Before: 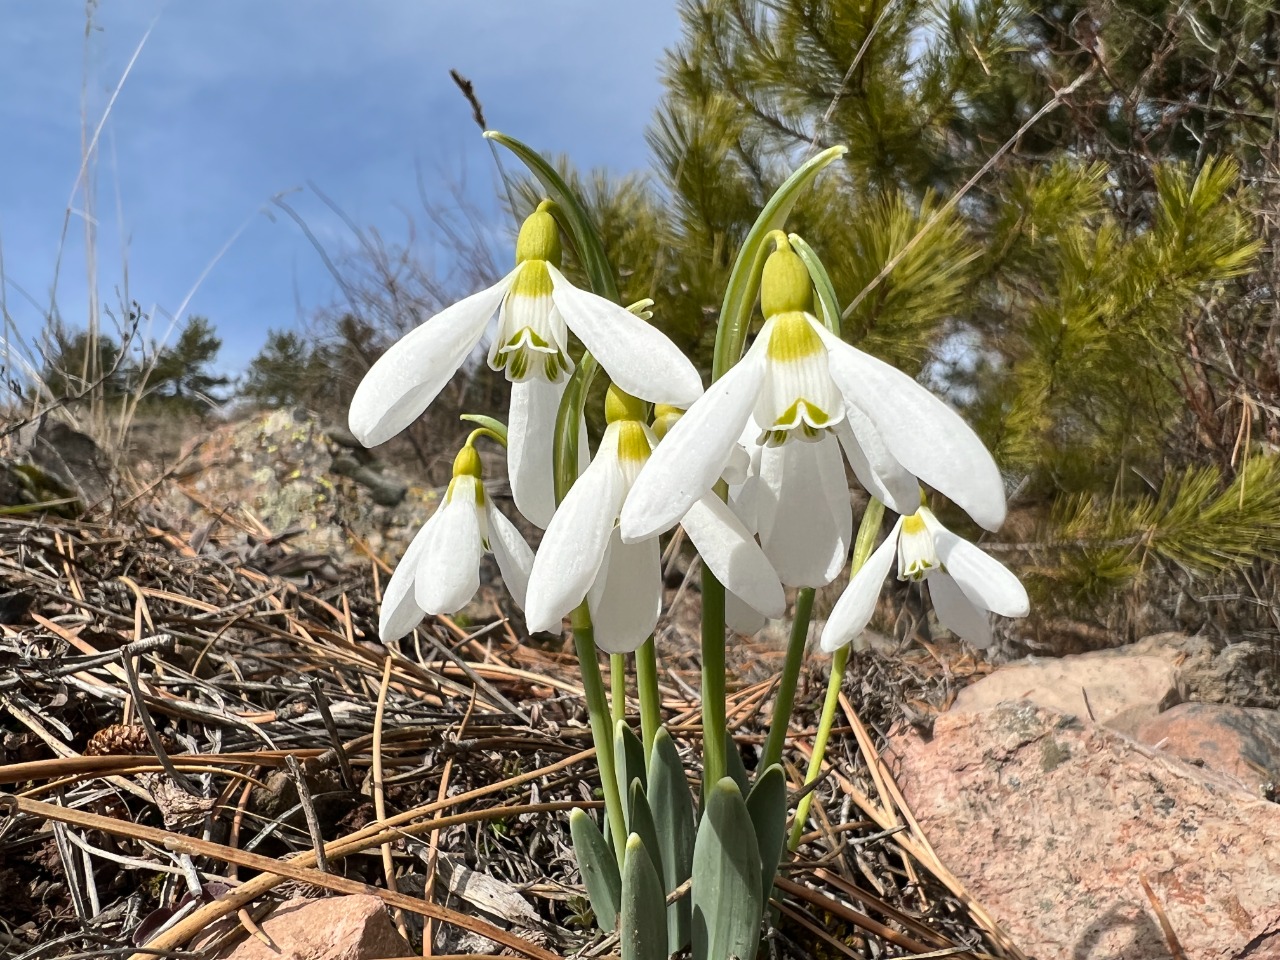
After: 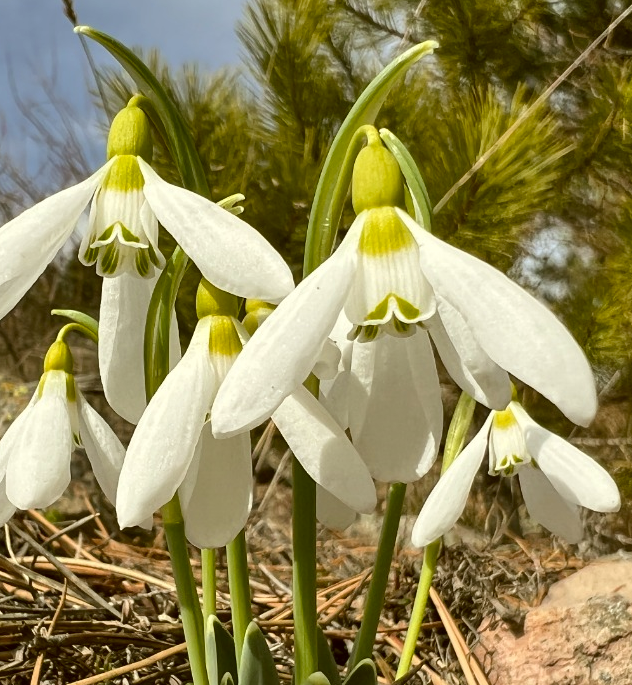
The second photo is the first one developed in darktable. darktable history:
shadows and highlights: radius 119.66, shadows 41.85, highlights -61.8, soften with gaussian
color correction: highlights a* -1.57, highlights b* 10.38, shadows a* 0.824, shadows b* 18.97
crop: left 32.013%, top 10.948%, right 18.535%, bottom 17.607%
